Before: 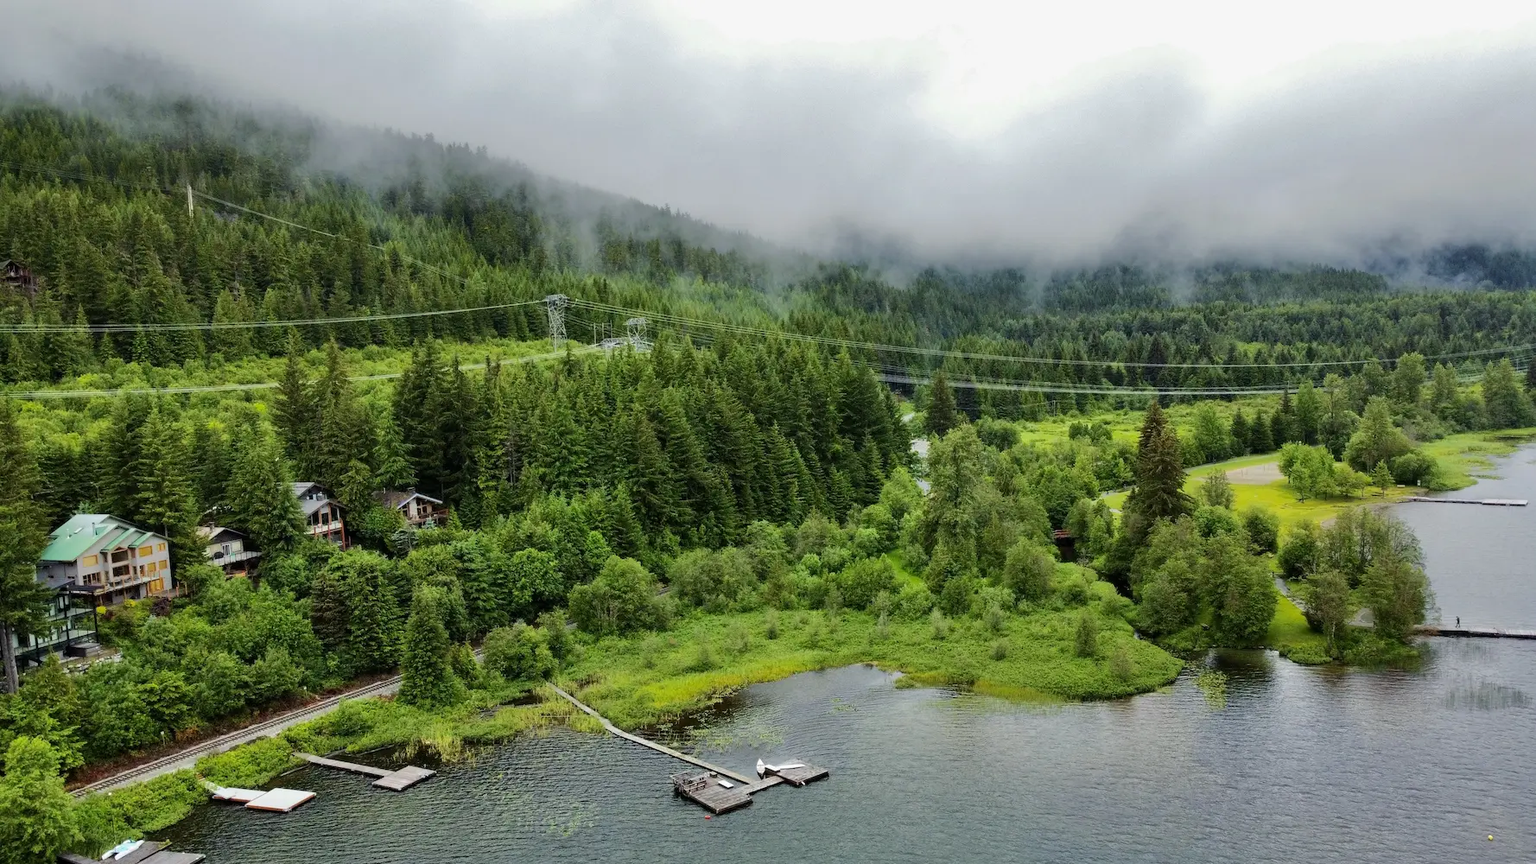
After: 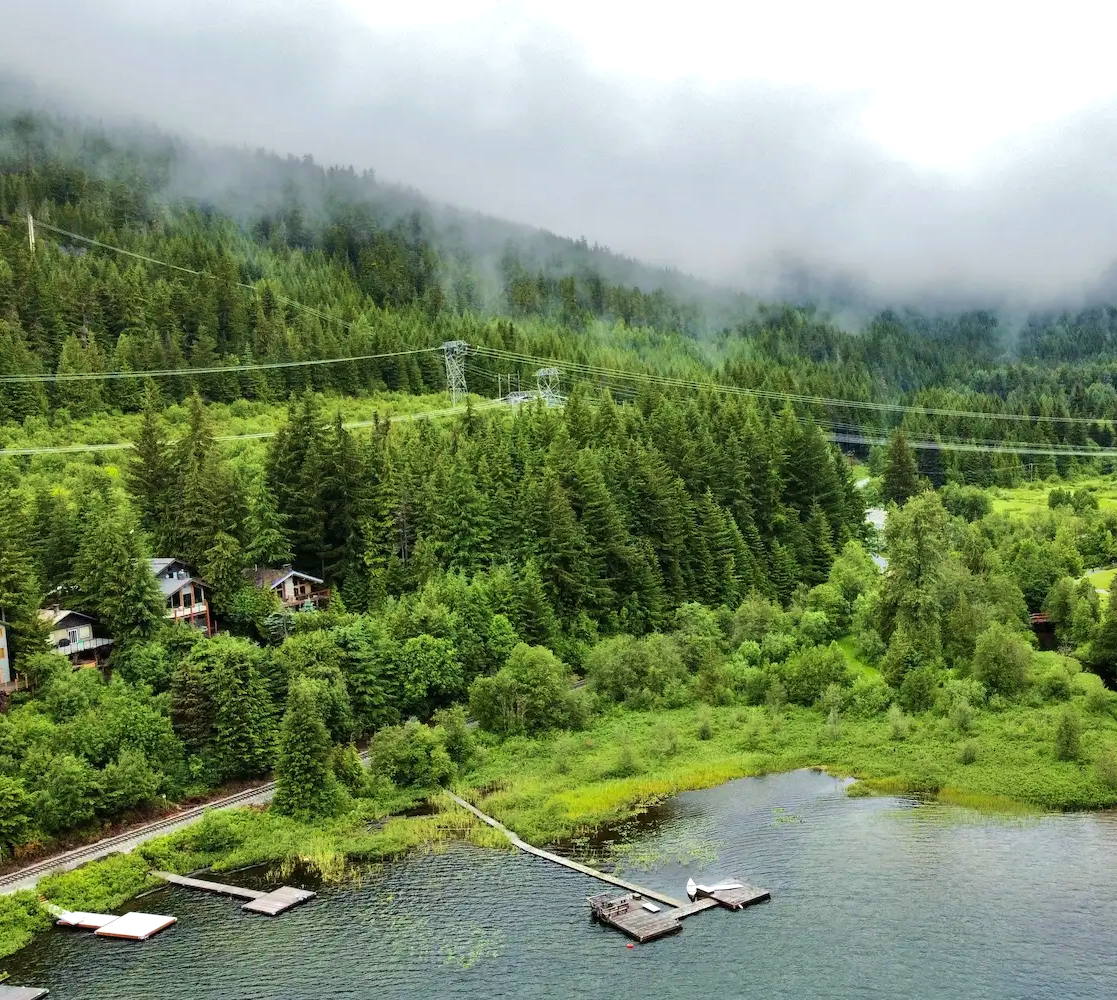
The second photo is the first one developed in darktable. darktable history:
exposure: black level correction 0, exposure 0.4 EV, compensate exposure bias true, compensate highlight preservation false
velvia: on, module defaults
shadows and highlights: shadows 37.27, highlights -28.18, soften with gaussian
crop: left 10.644%, right 26.528%
